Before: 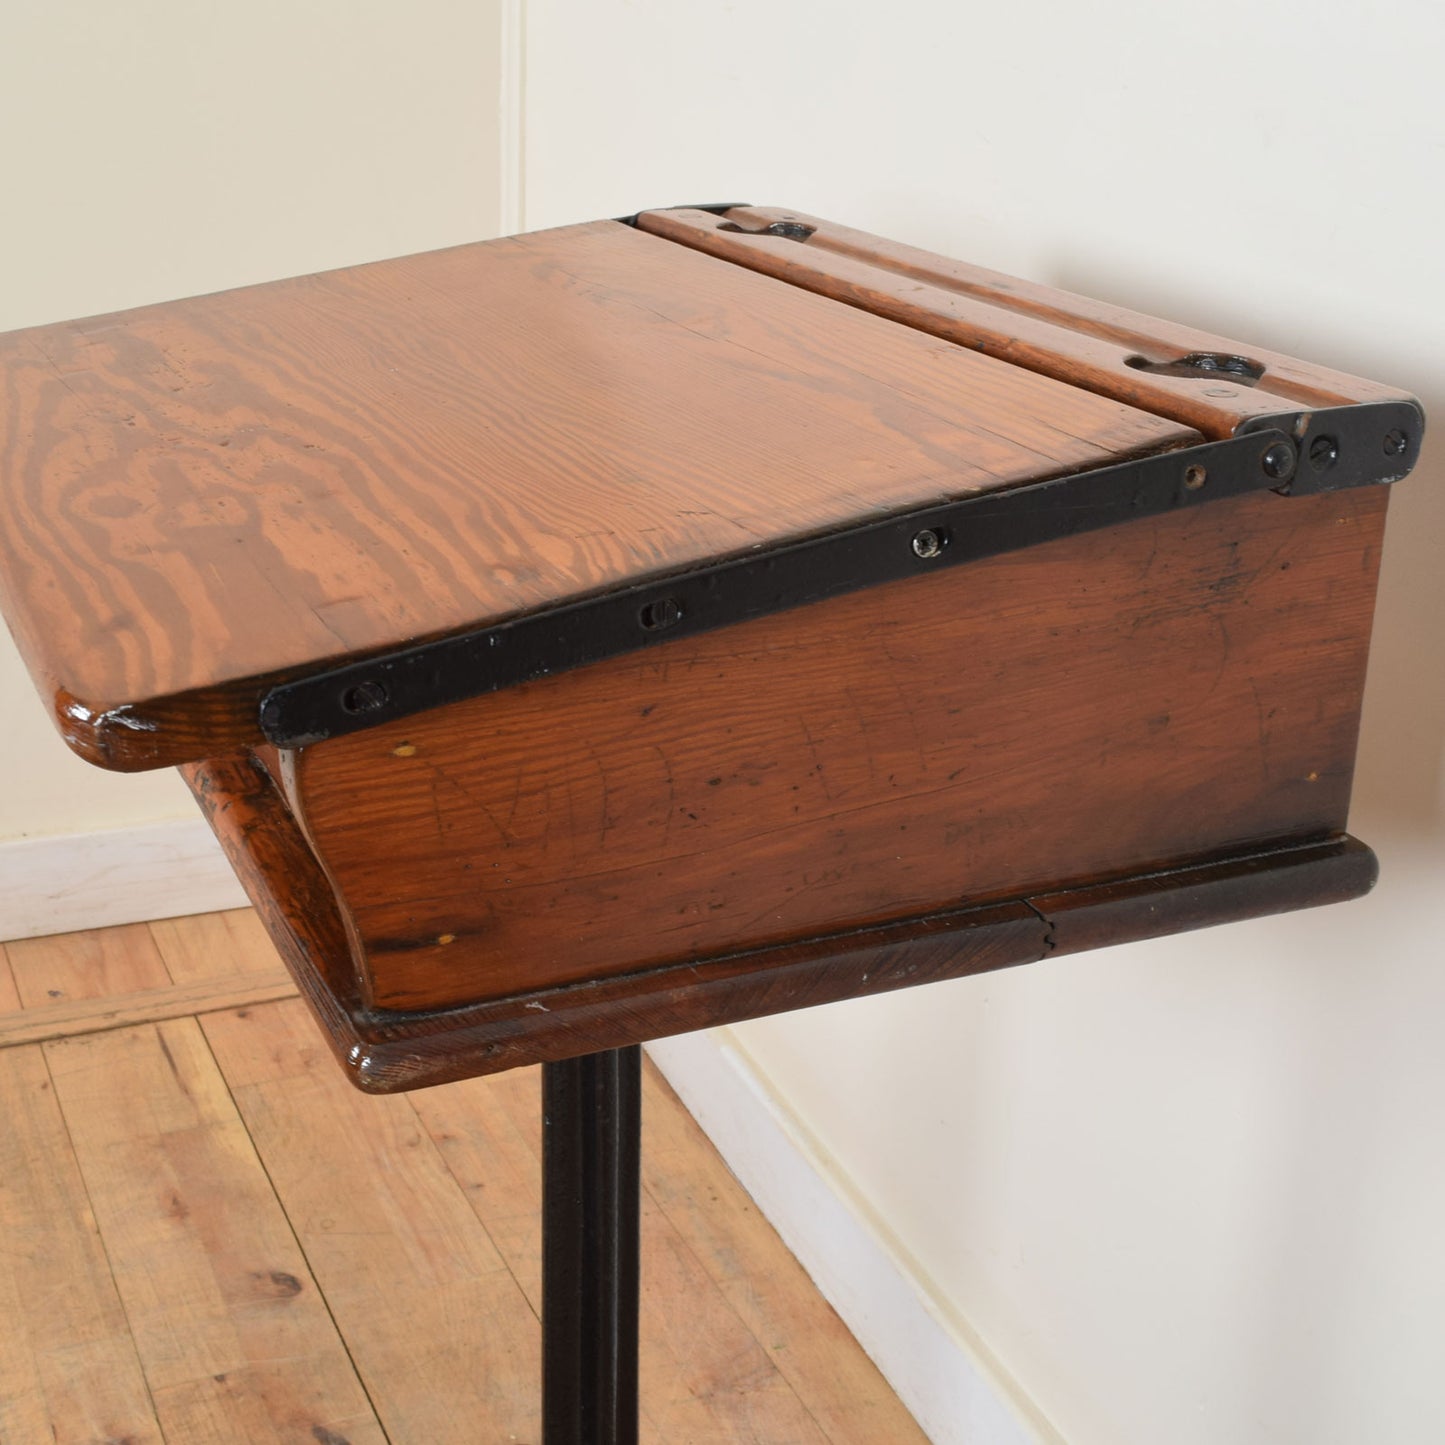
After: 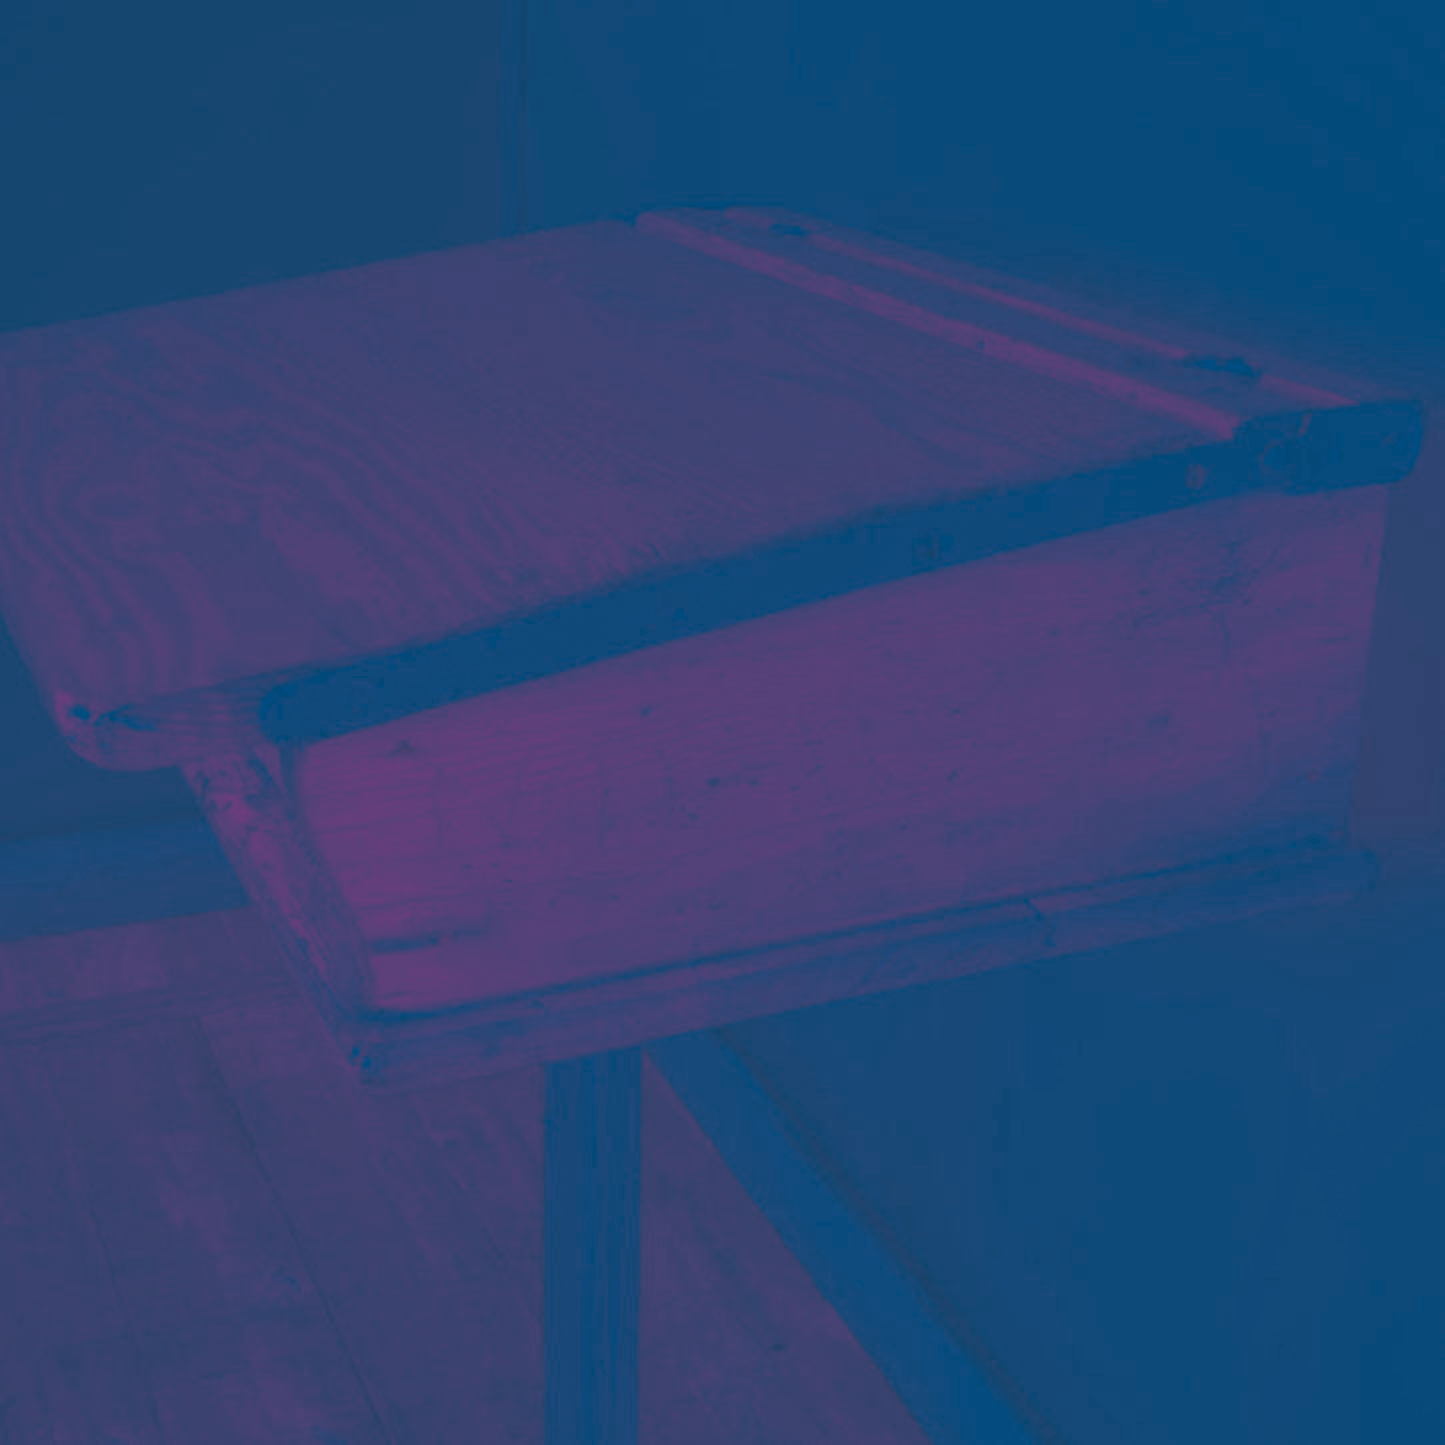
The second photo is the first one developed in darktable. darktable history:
split-toning: shadows › hue 226.8°, shadows › saturation 1, highlights › saturation 0, balance -61.41
contrast brightness saturation: contrast -0.99, brightness -0.17, saturation 0.75
exposure: exposure 0.2 EV, compensate highlight preservation false
